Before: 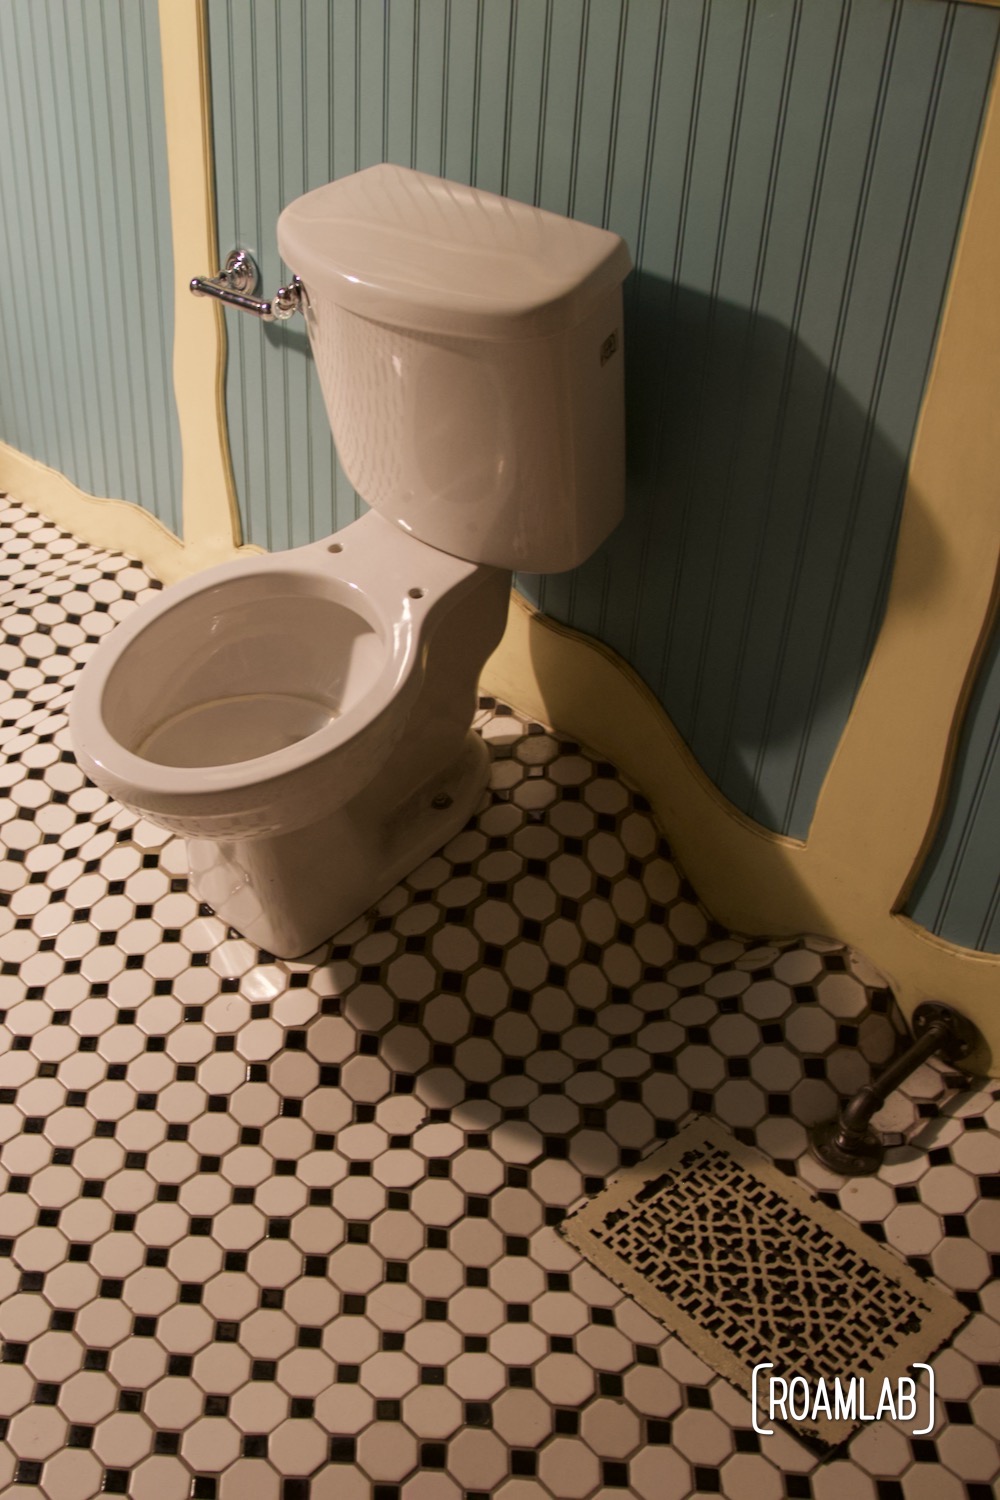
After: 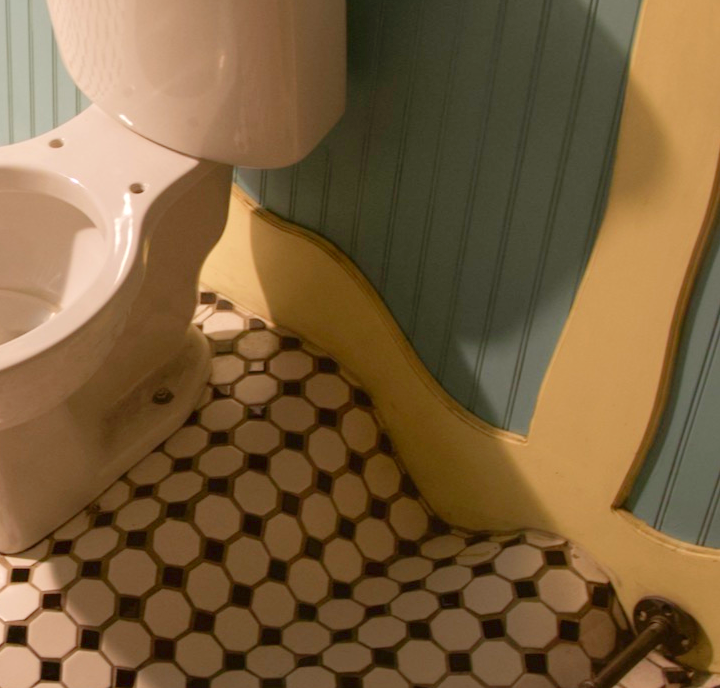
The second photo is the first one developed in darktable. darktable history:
white balance: emerald 1
levels: levels [0, 0.397, 0.955]
crop and rotate: left 27.938%, top 27.046%, bottom 27.046%
